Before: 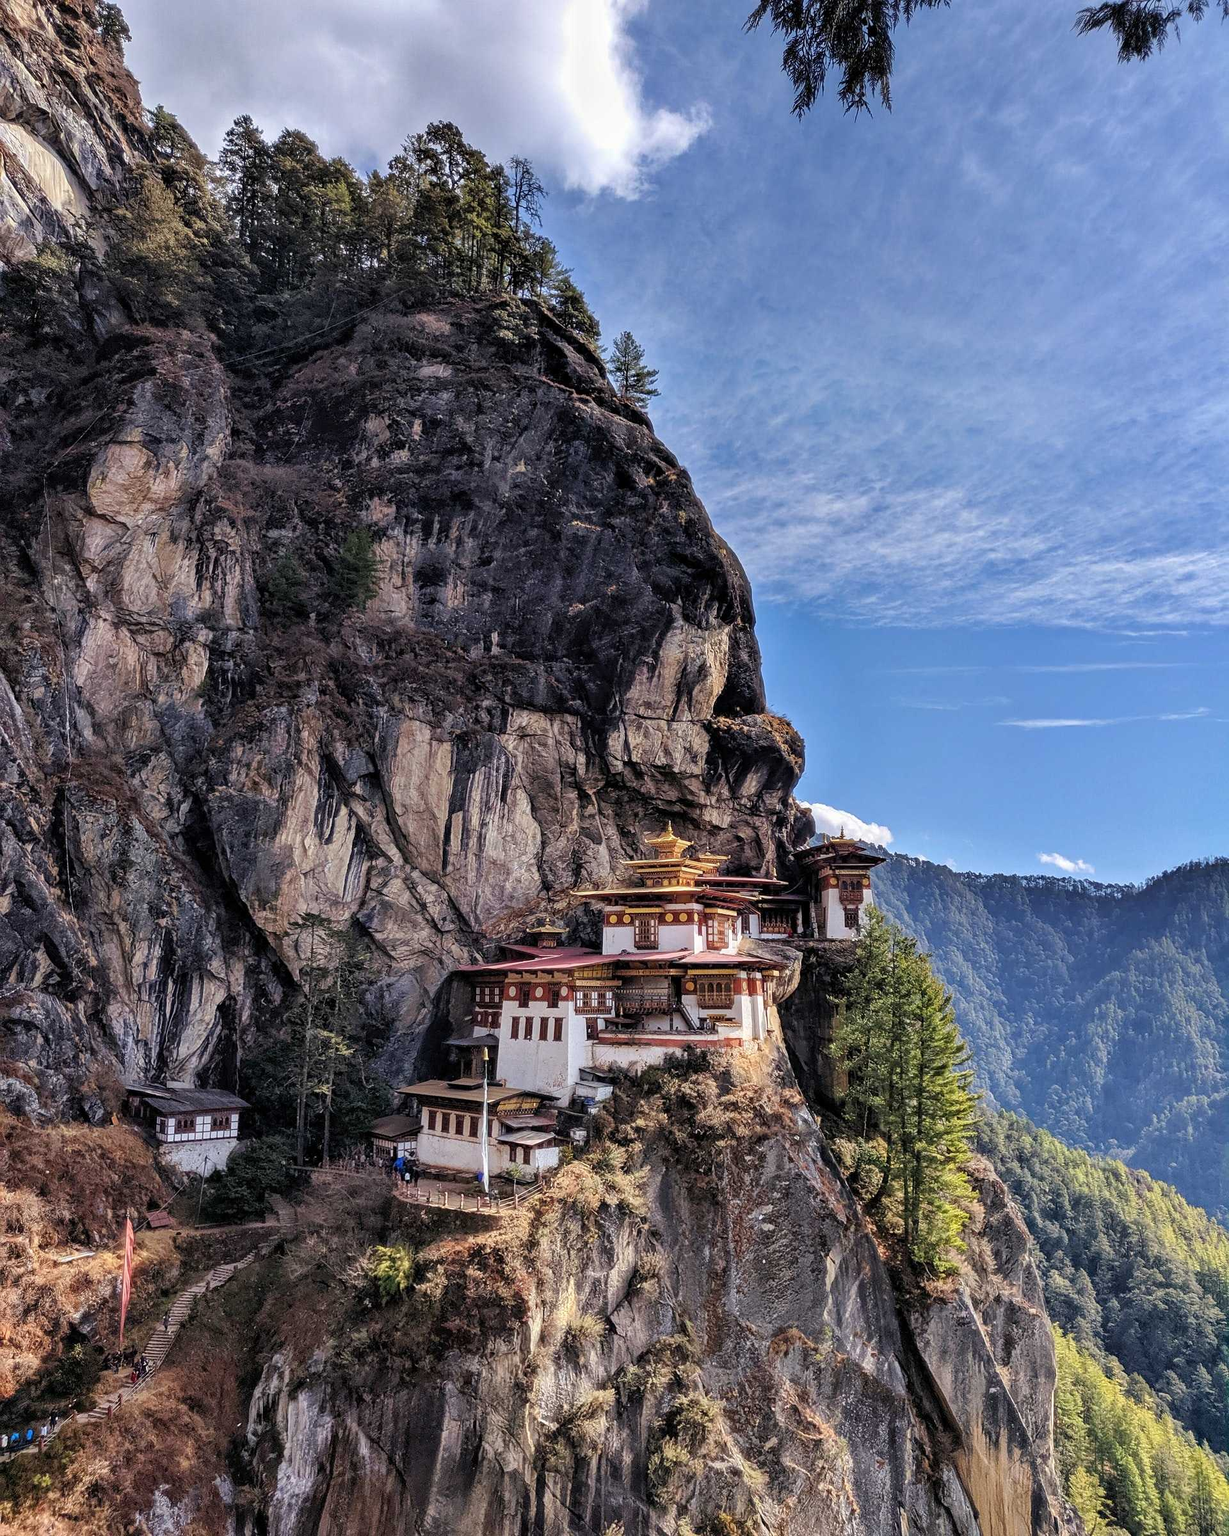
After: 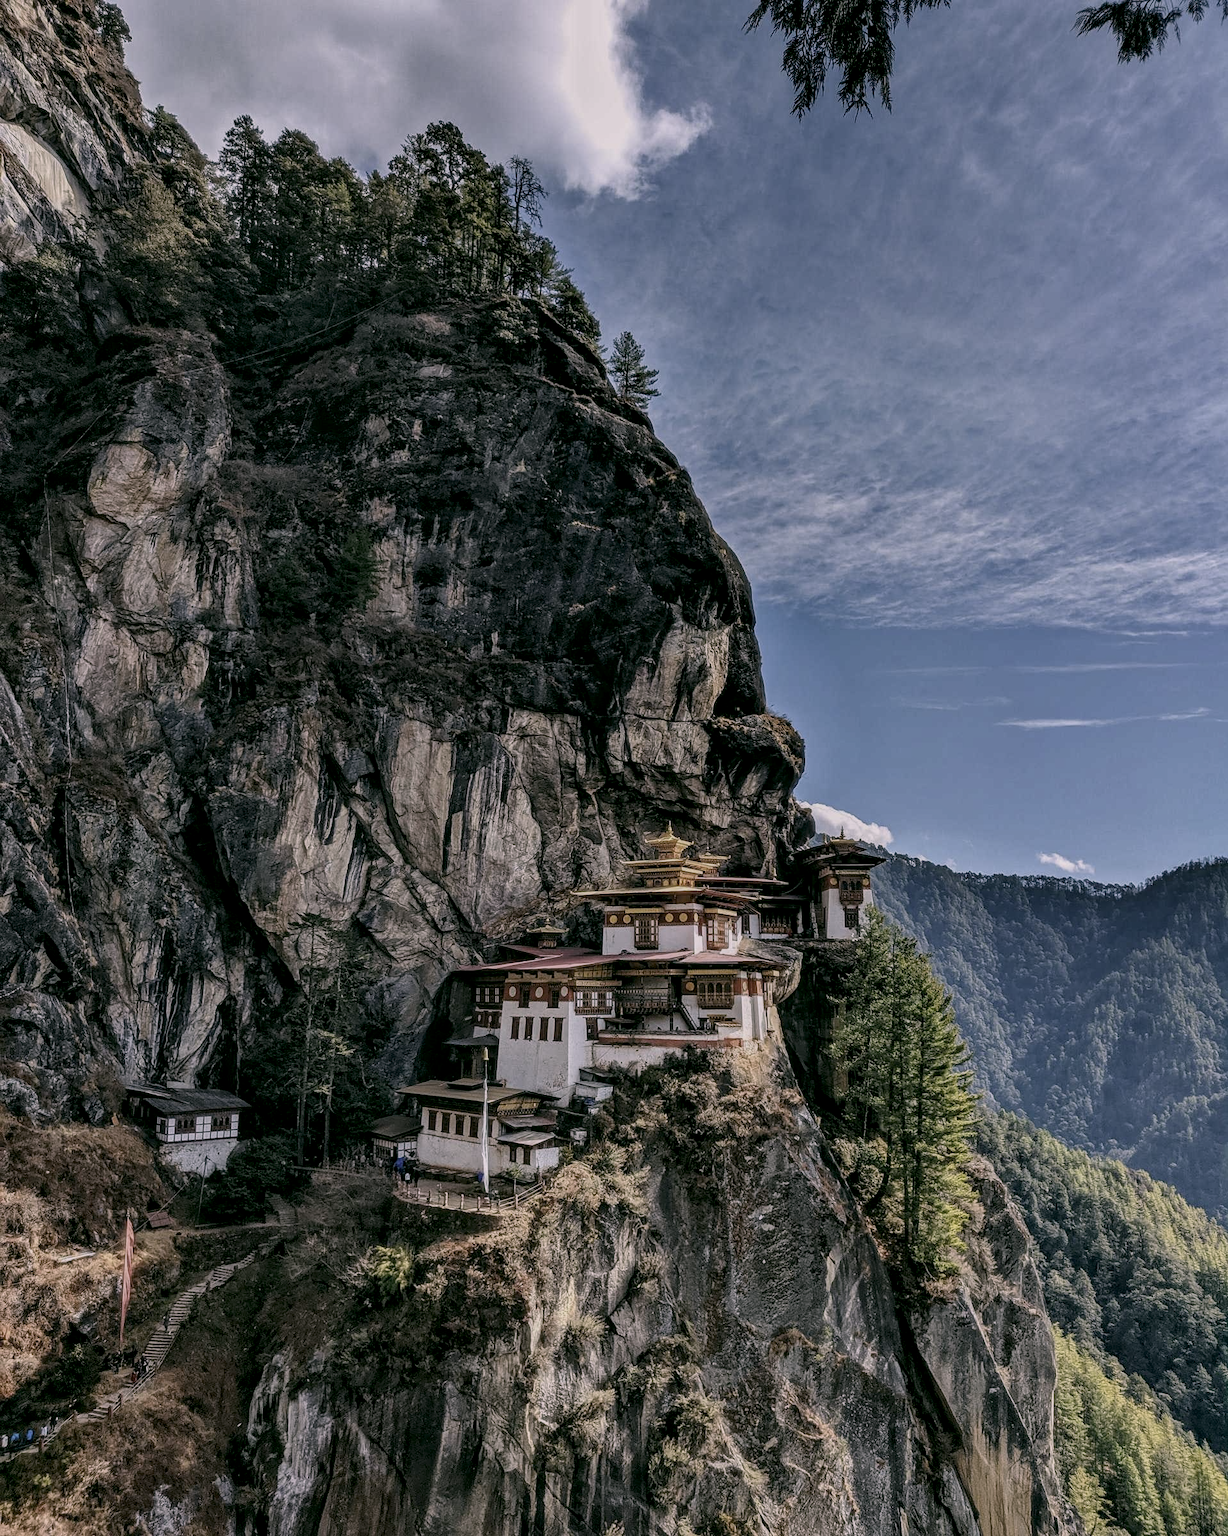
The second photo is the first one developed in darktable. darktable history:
local contrast: on, module defaults
white balance: red 1.004, blue 1.096
exposure: black level correction 0, exposure -0.721 EV, compensate highlight preservation false
color correction: highlights a* 4.02, highlights b* 4.98, shadows a* -7.55, shadows b* 4.98
contrast brightness saturation: contrast 0.1, saturation -0.36
